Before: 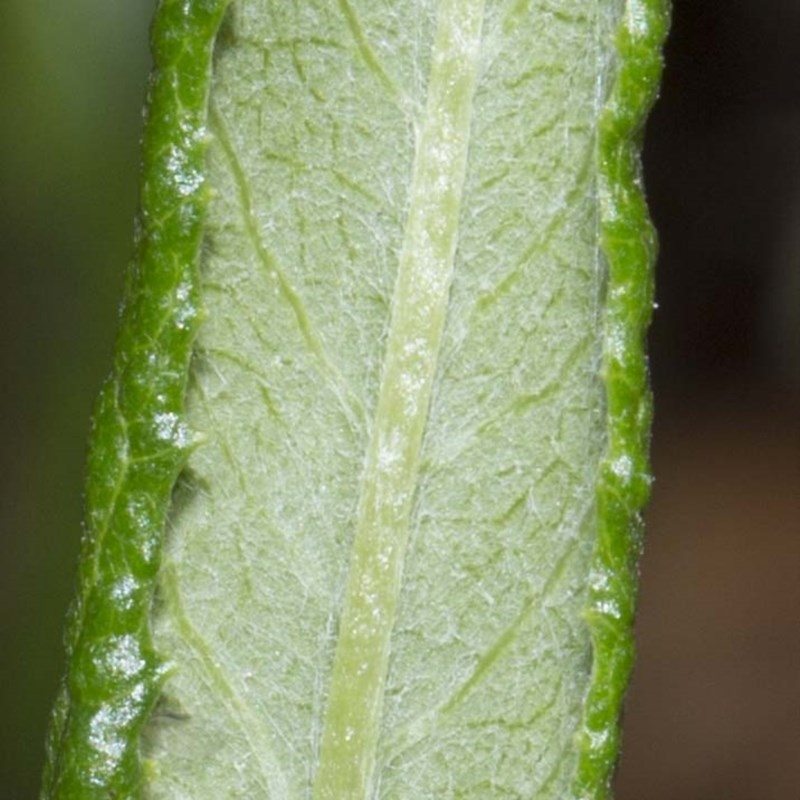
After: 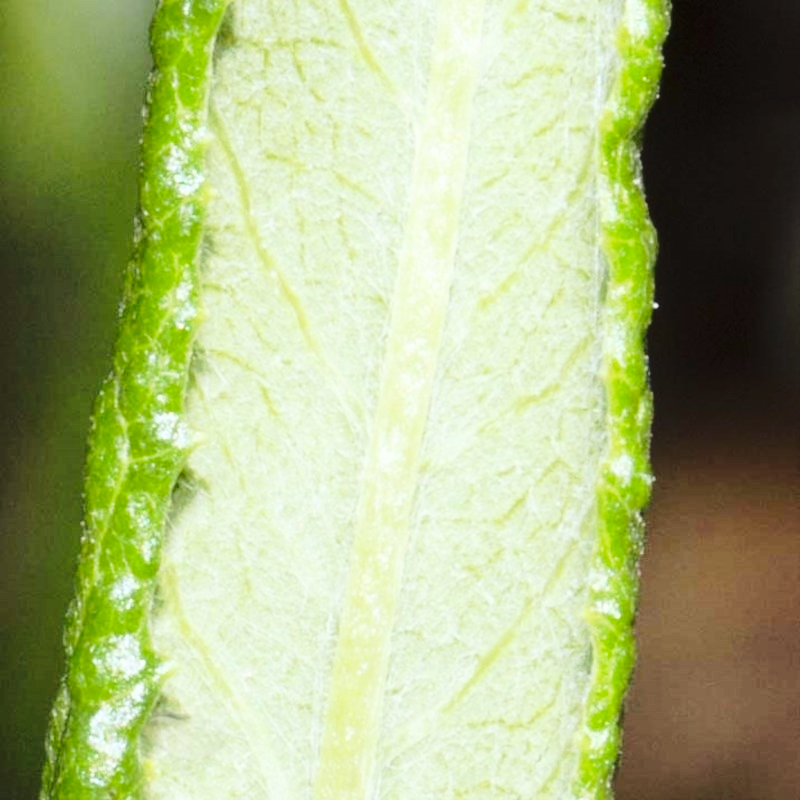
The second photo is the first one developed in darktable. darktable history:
tone curve: curves: ch0 [(0, 0) (0.003, 0.008) (0.011, 0.017) (0.025, 0.027) (0.044, 0.043) (0.069, 0.059) (0.1, 0.086) (0.136, 0.112) (0.177, 0.152) (0.224, 0.203) (0.277, 0.277) (0.335, 0.346) (0.399, 0.439) (0.468, 0.527) (0.543, 0.613) (0.623, 0.693) (0.709, 0.787) (0.801, 0.863) (0.898, 0.927) (1, 1)], preserve colors none
base curve: curves: ch0 [(0, 0) (0.032, 0.037) (0.105, 0.228) (0.435, 0.76) (0.856, 0.983) (1, 1)]
